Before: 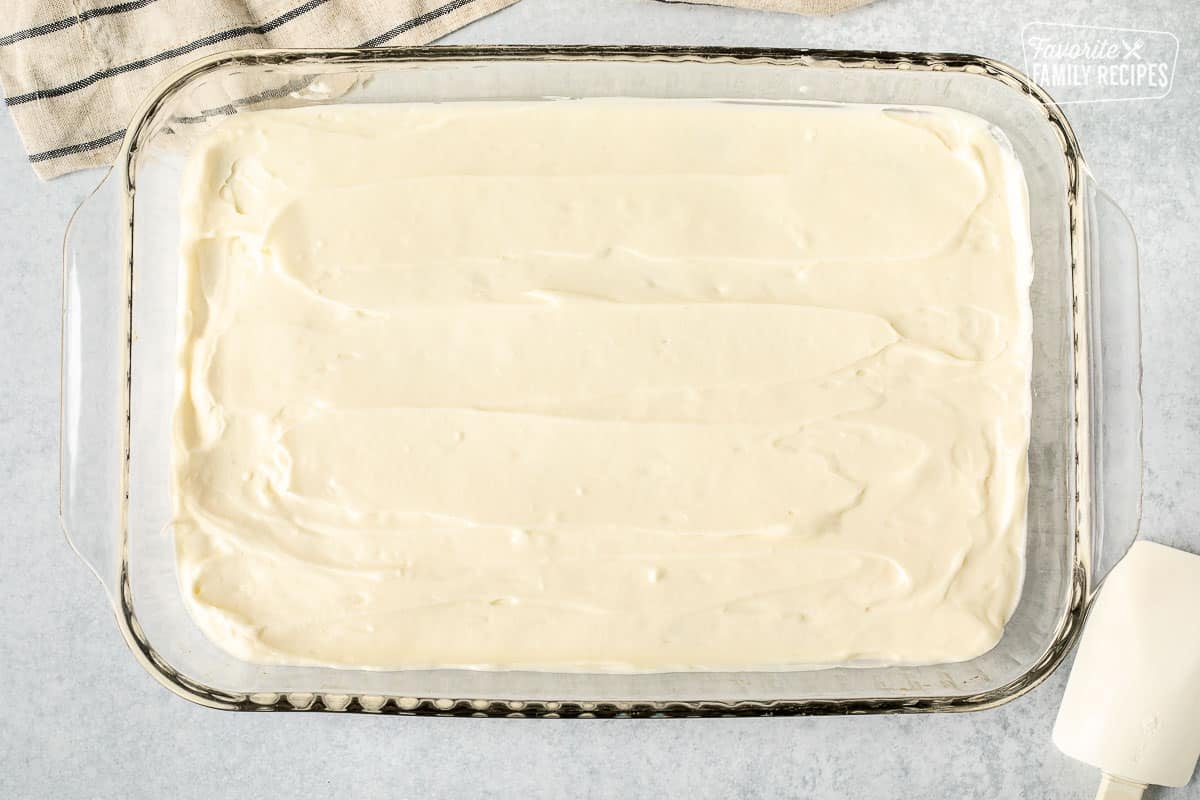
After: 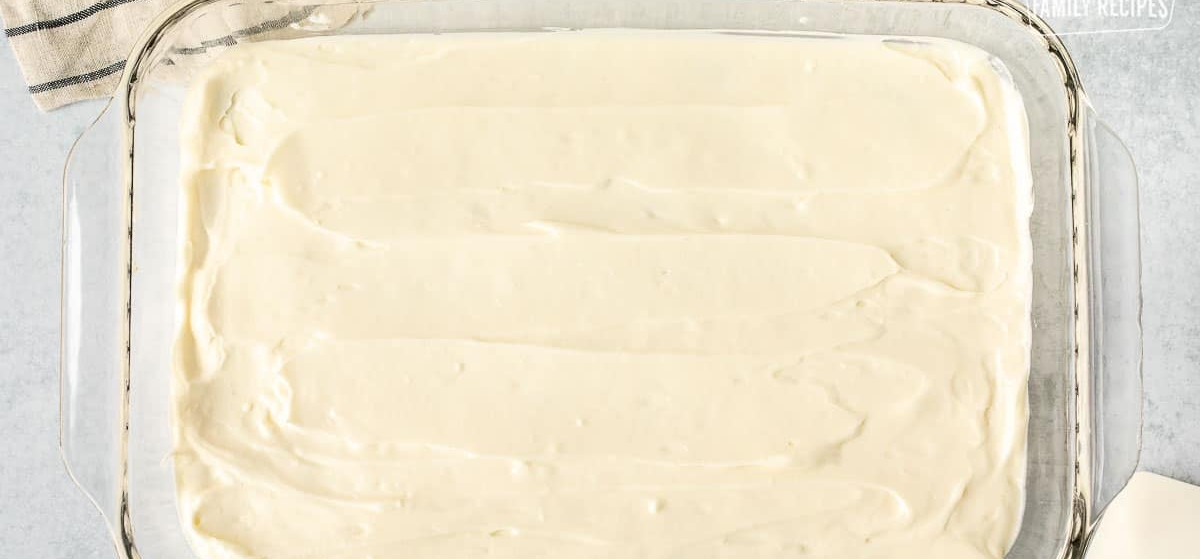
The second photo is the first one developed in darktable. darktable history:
crop and rotate: top 8.636%, bottom 21.402%
